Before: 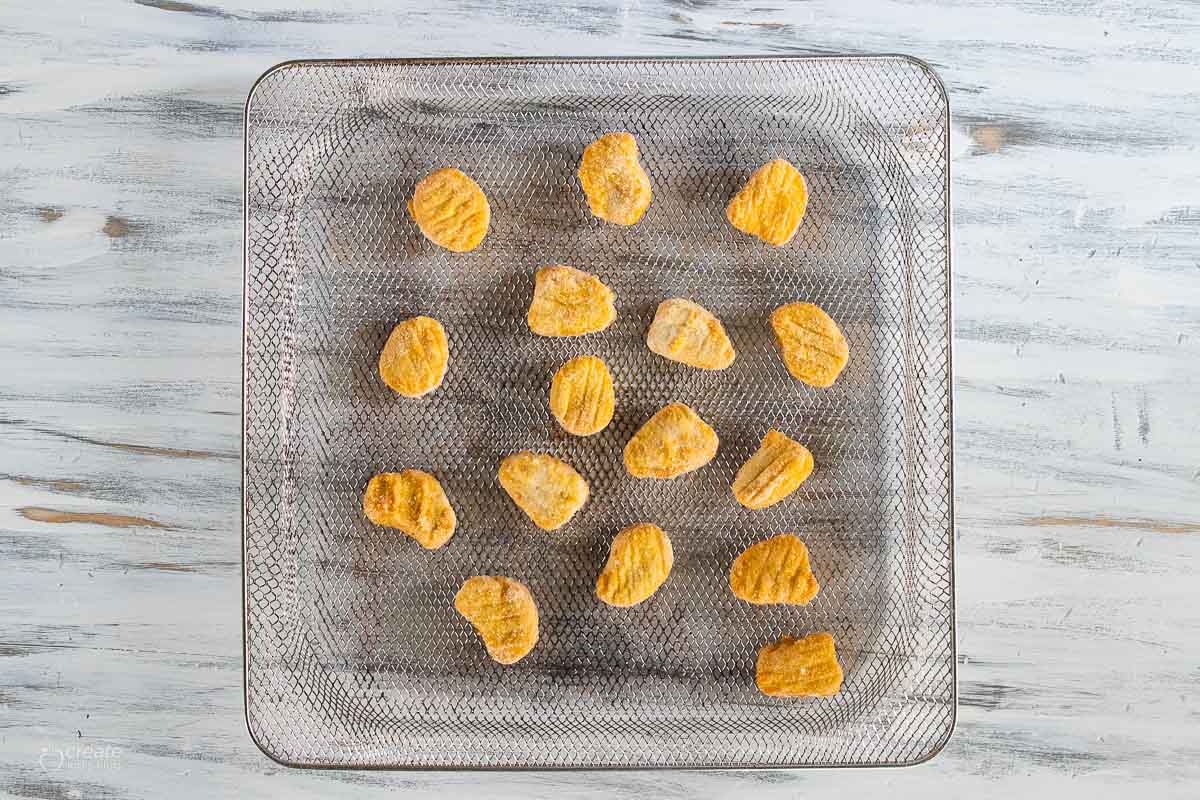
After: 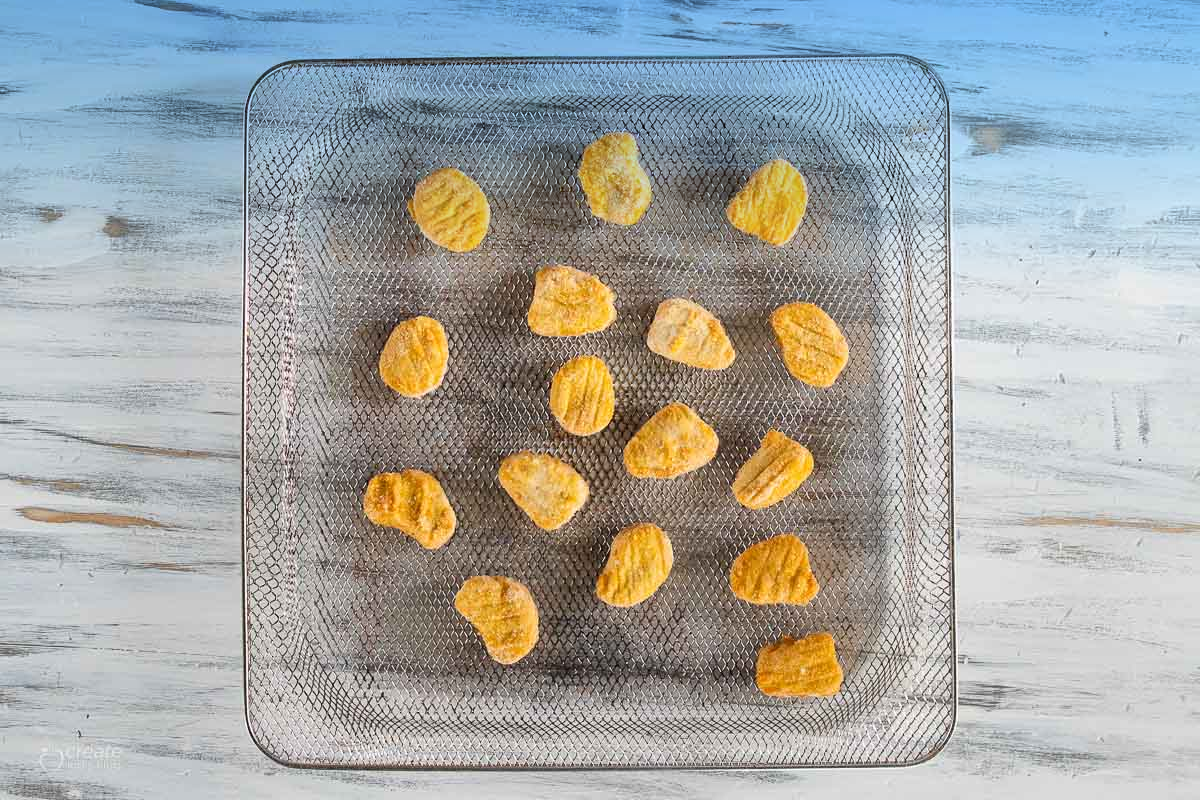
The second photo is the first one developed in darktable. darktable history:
white balance: emerald 1
graduated density: density 2.02 EV, hardness 44%, rotation 0.374°, offset 8.21, hue 208.8°, saturation 97%
